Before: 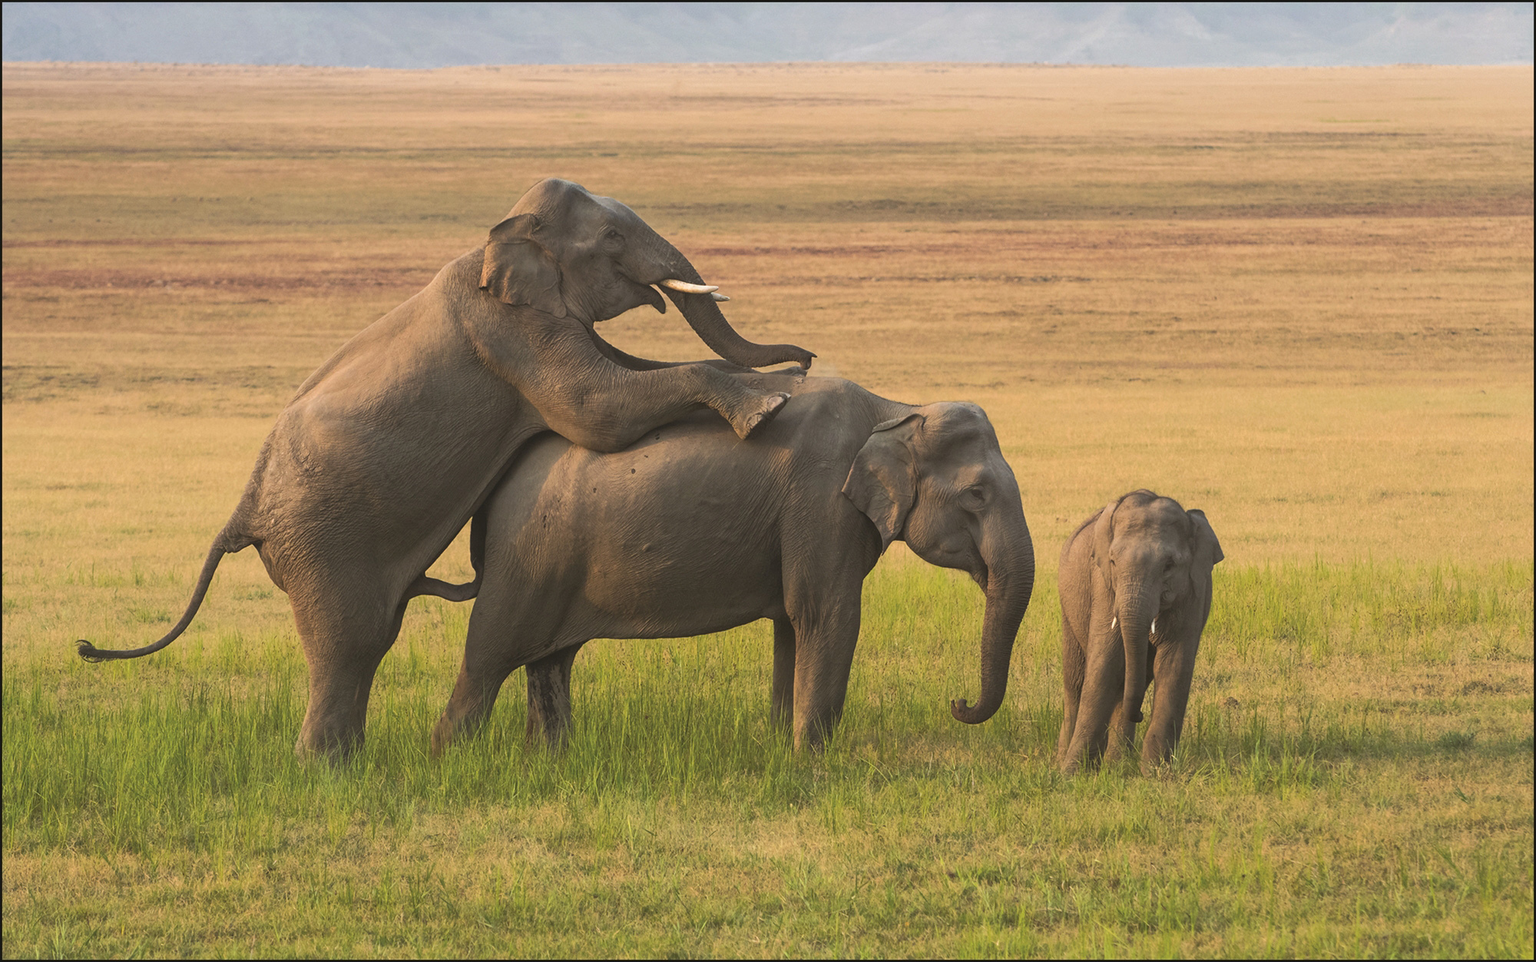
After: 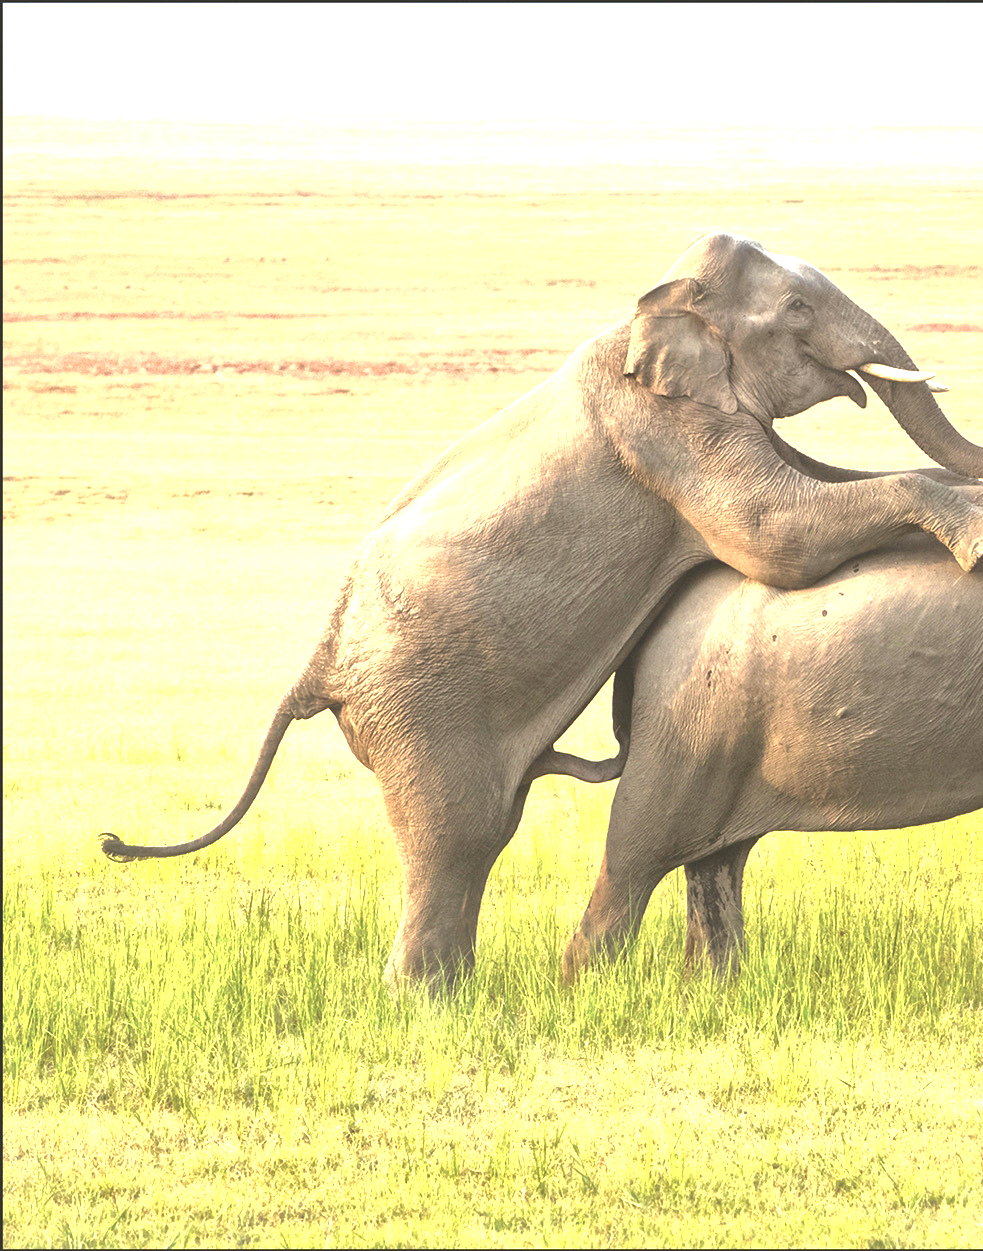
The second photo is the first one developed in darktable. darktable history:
exposure: exposure 2 EV, compensate highlight preservation false
local contrast: mode bilateral grid, contrast 20, coarseness 50, detail 161%, midtone range 0.2
crop and rotate: left 0%, top 0%, right 50.845%
